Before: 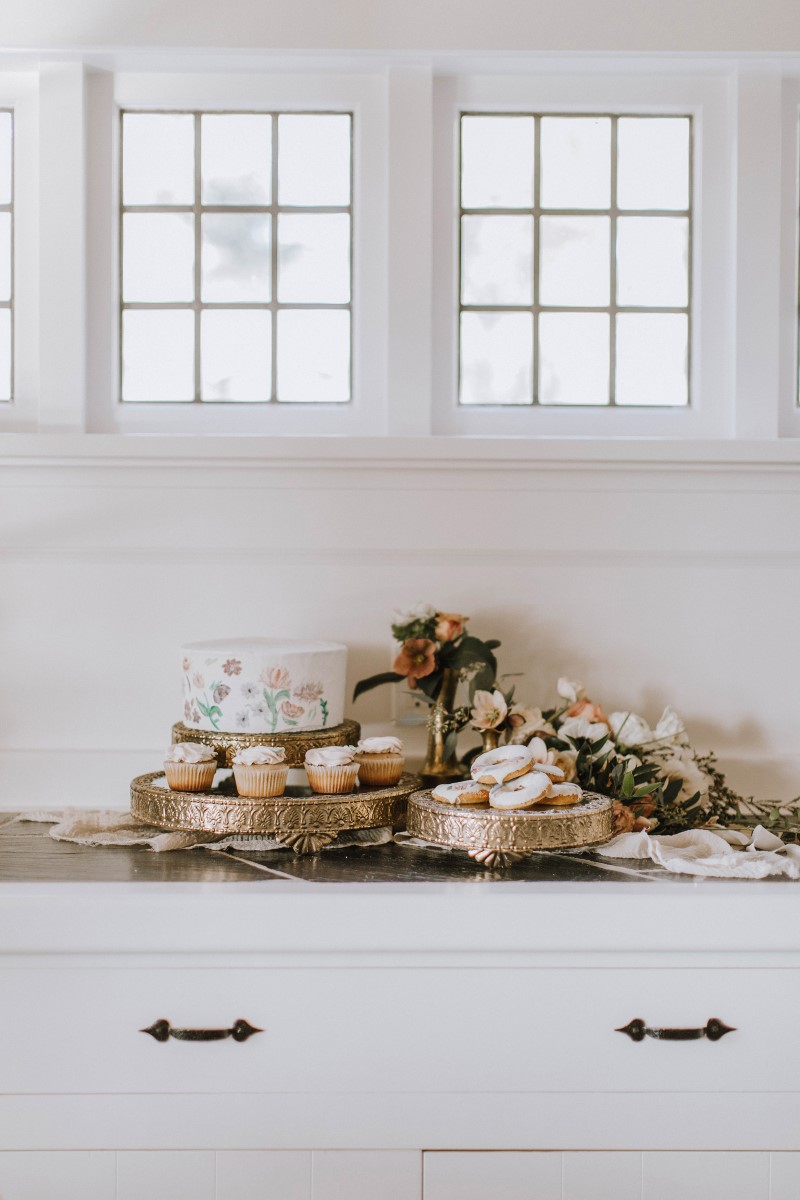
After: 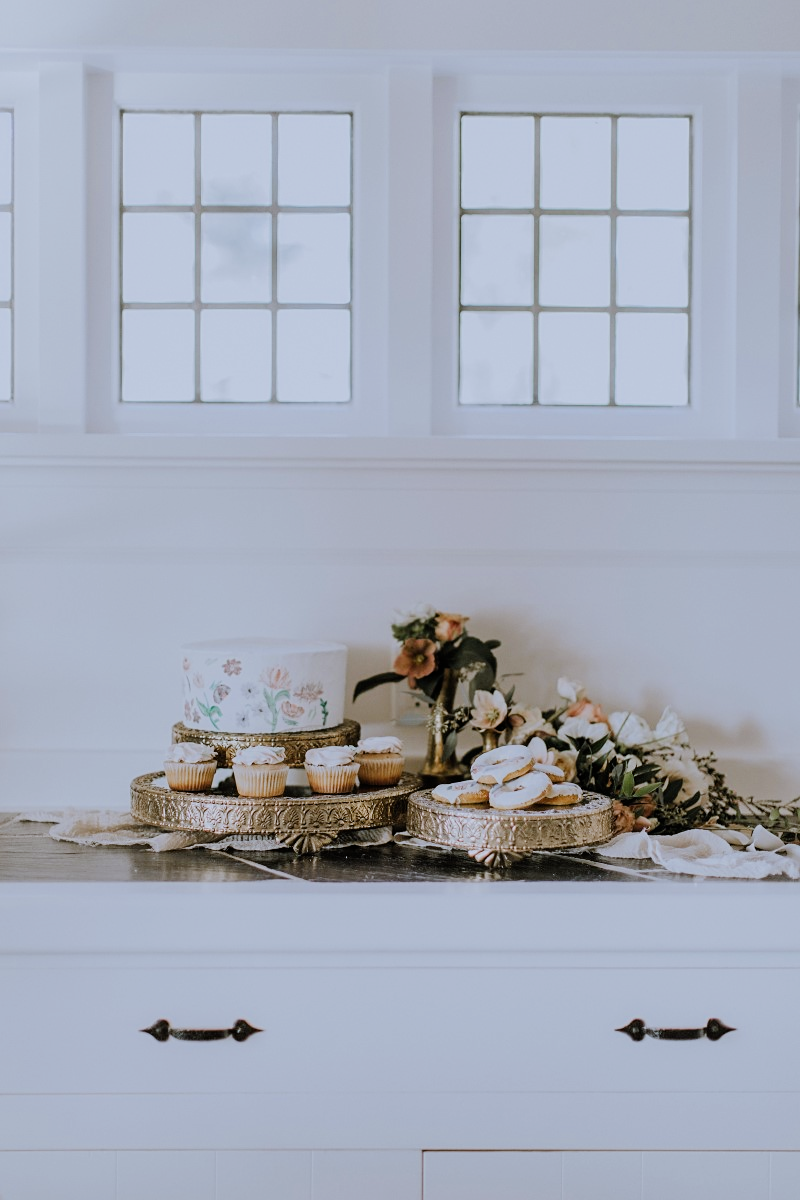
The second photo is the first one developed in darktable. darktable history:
white balance: red 0.931, blue 1.11
exposure: exposure 0.081 EV, compensate highlight preservation false
sharpen: amount 0.2
filmic rgb: black relative exposure -7.65 EV, white relative exposure 4.56 EV, hardness 3.61
